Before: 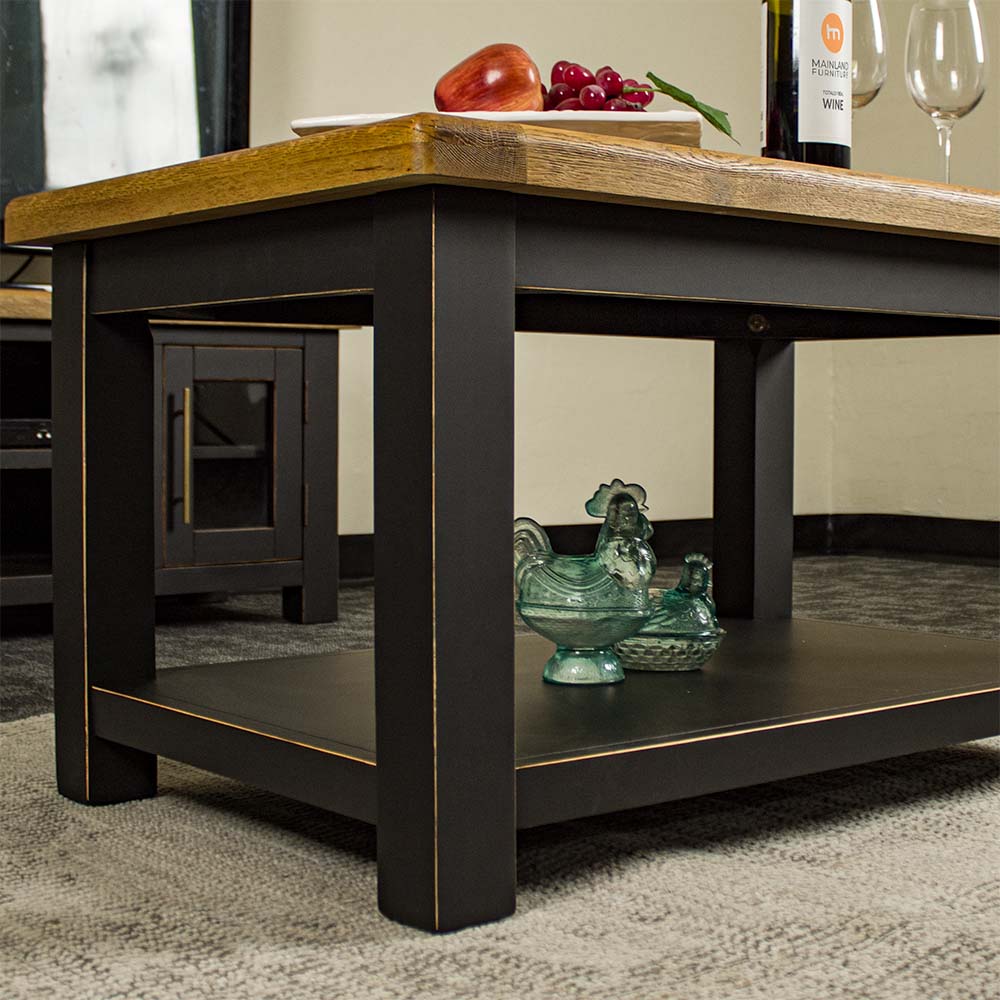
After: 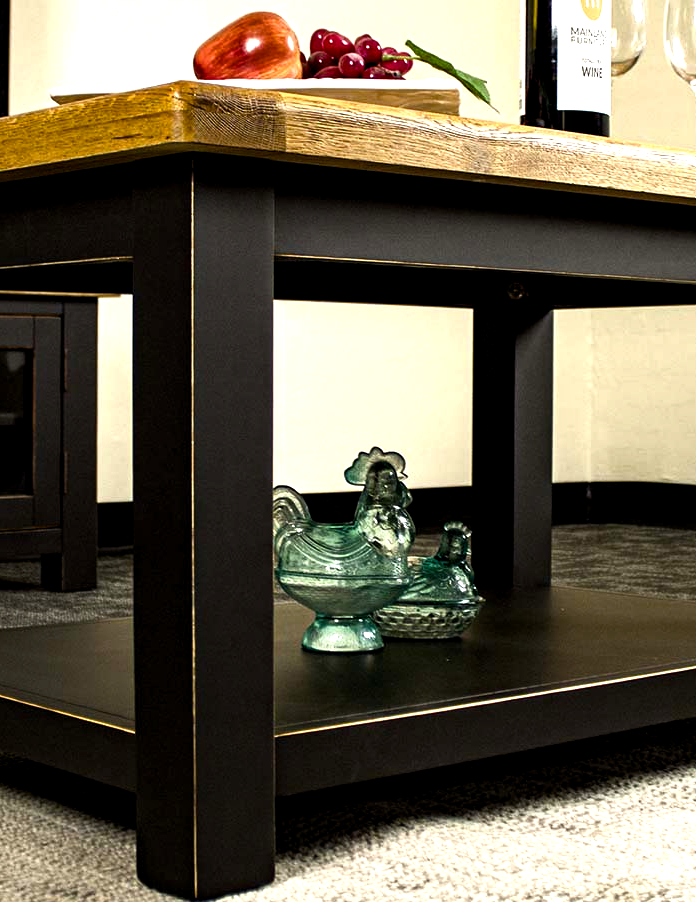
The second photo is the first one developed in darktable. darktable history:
tone equalizer: -8 EV -0.723 EV, -7 EV -0.722 EV, -6 EV -0.626 EV, -5 EV -0.386 EV, -3 EV 0.397 EV, -2 EV 0.6 EV, -1 EV 0.698 EV, +0 EV 0.772 EV
color balance rgb: global offset › luminance -0.508%, perceptual saturation grading › global saturation 0.925%, perceptual saturation grading › highlights -9.462%, perceptual saturation grading › mid-tones 18.172%, perceptual saturation grading › shadows 28.89%, perceptual brilliance grading › highlights 14.582%, perceptual brilliance grading › mid-tones -5.111%, perceptual brilliance grading › shadows -26.21%, global vibrance 9.616%
crop and rotate: left 24.108%, top 3.281%, right 6.253%, bottom 6.434%
